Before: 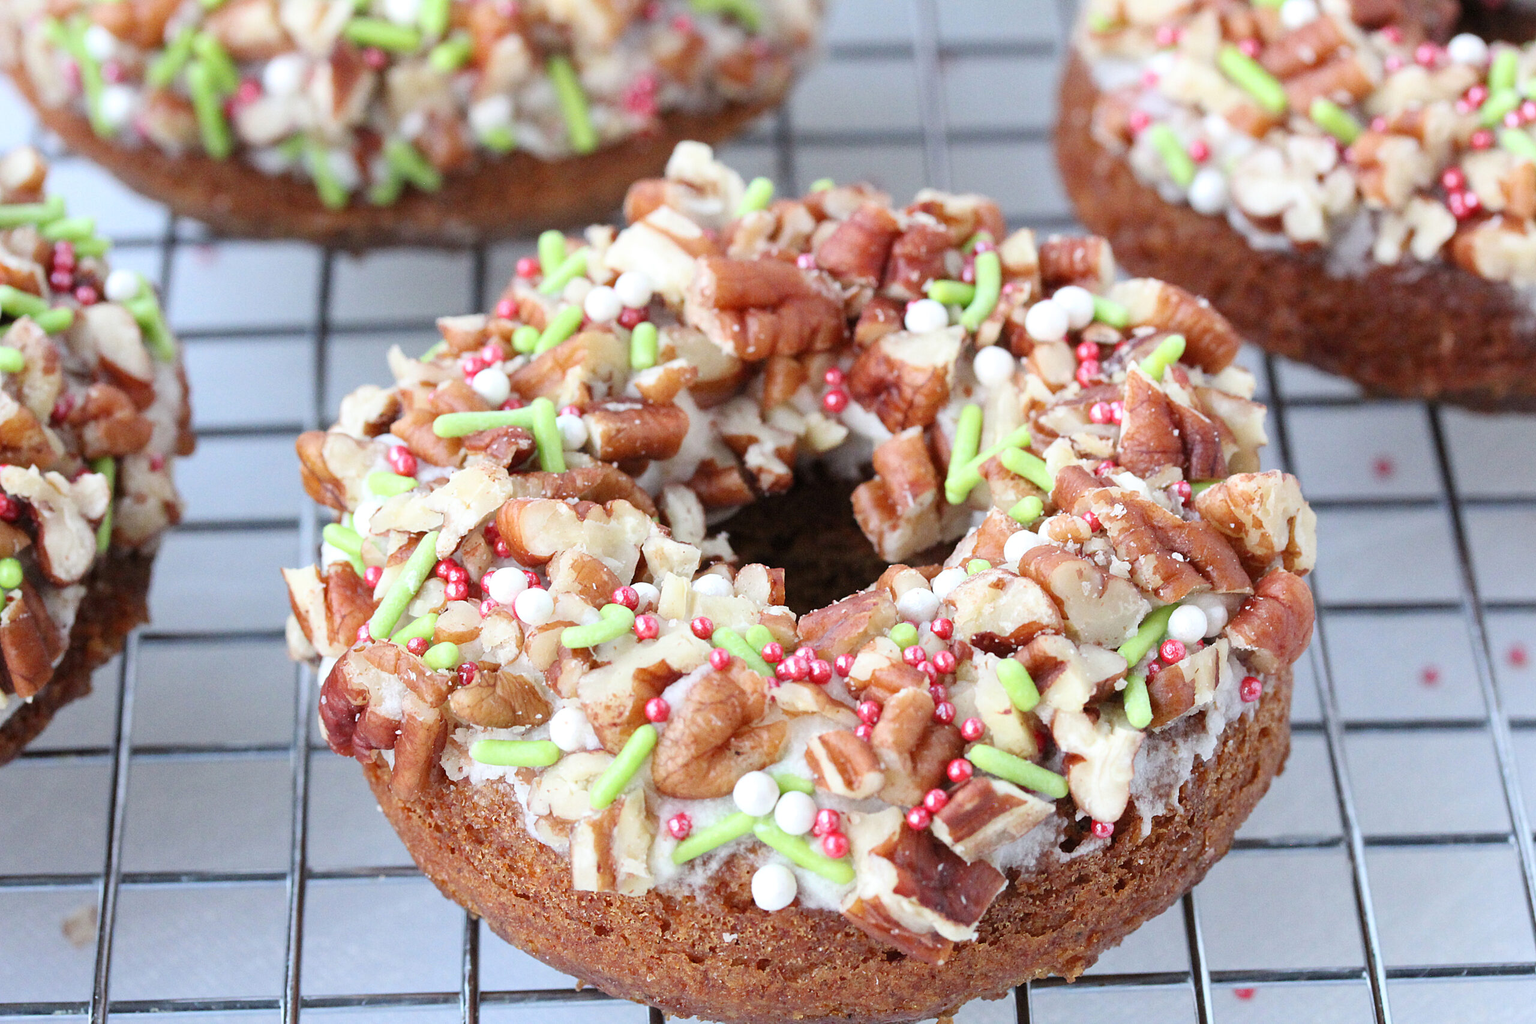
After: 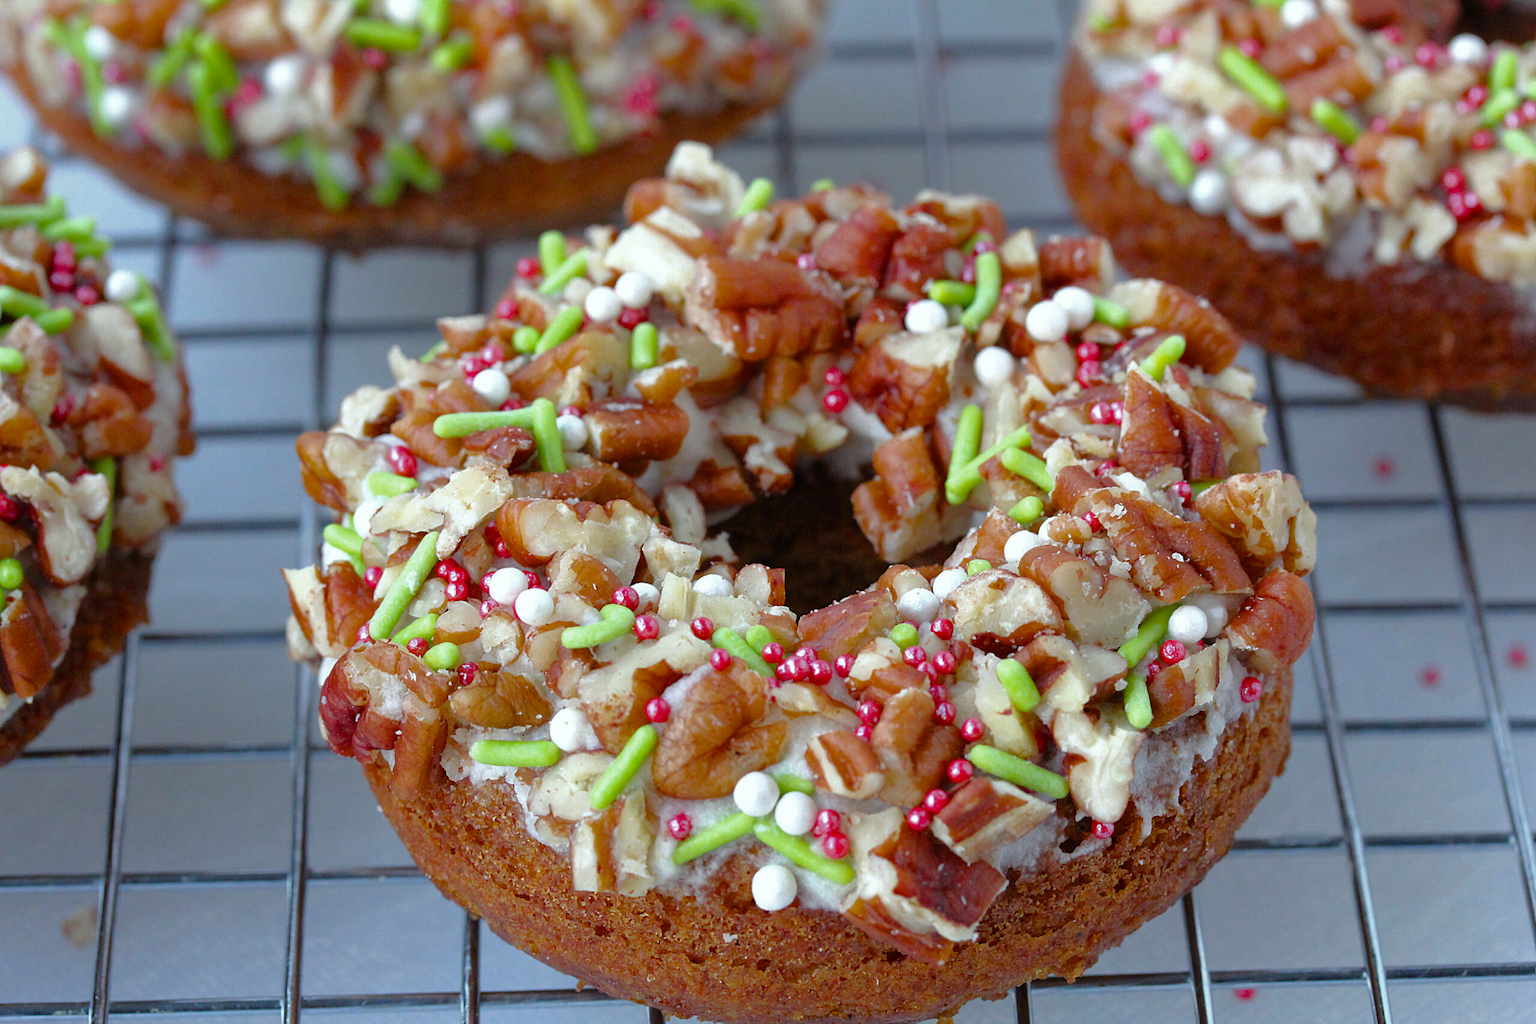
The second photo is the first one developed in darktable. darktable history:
base curve: curves: ch0 [(0, 0) (0.826, 0.587) (1, 1)]
white balance: red 0.978, blue 0.999
color balance rgb: linear chroma grading › global chroma 15%, perceptual saturation grading › global saturation 30%
